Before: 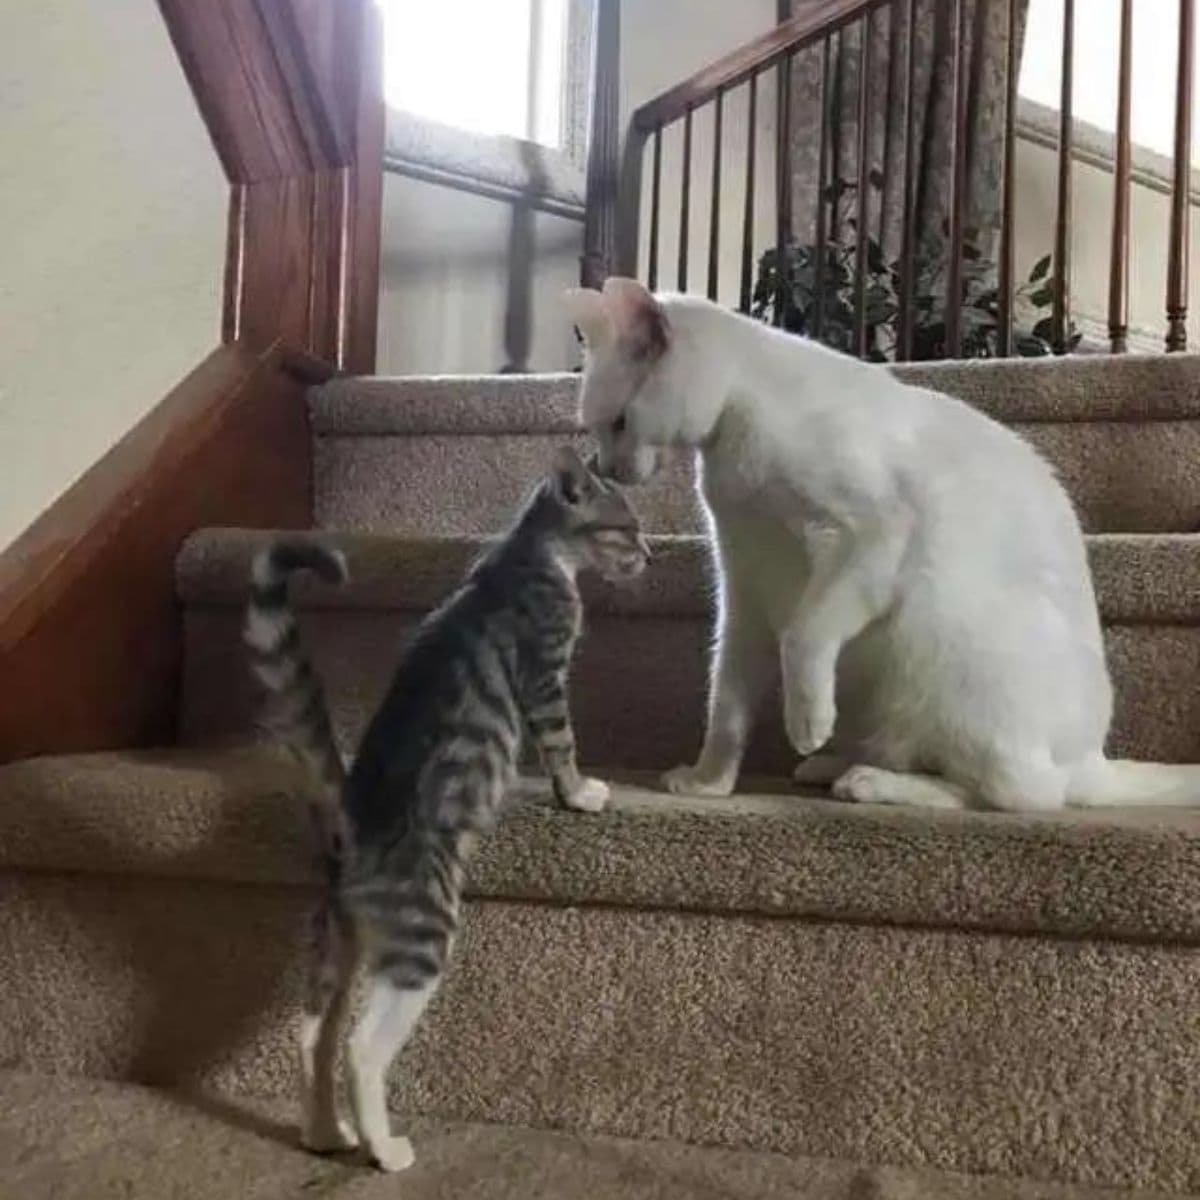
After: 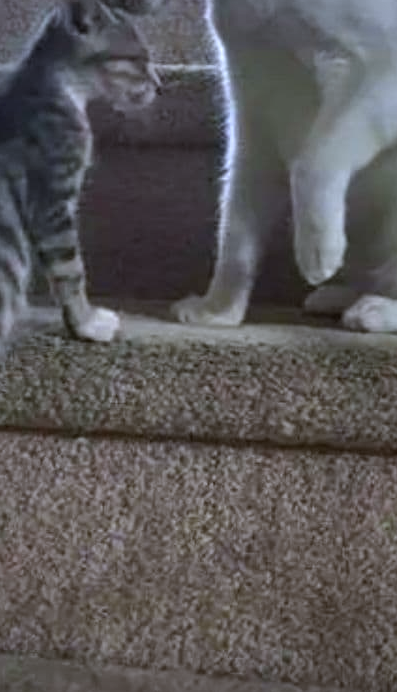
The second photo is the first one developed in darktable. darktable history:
crop: left 40.878%, top 39.176%, right 25.993%, bottom 3.081%
shadows and highlights: shadows 37.27, highlights -28.18, soften with gaussian
white balance: red 0.948, green 1.02, blue 1.176
vignetting: fall-off start 97.23%, saturation -0.024, center (-0.033, -0.042), width/height ratio 1.179, unbound false
